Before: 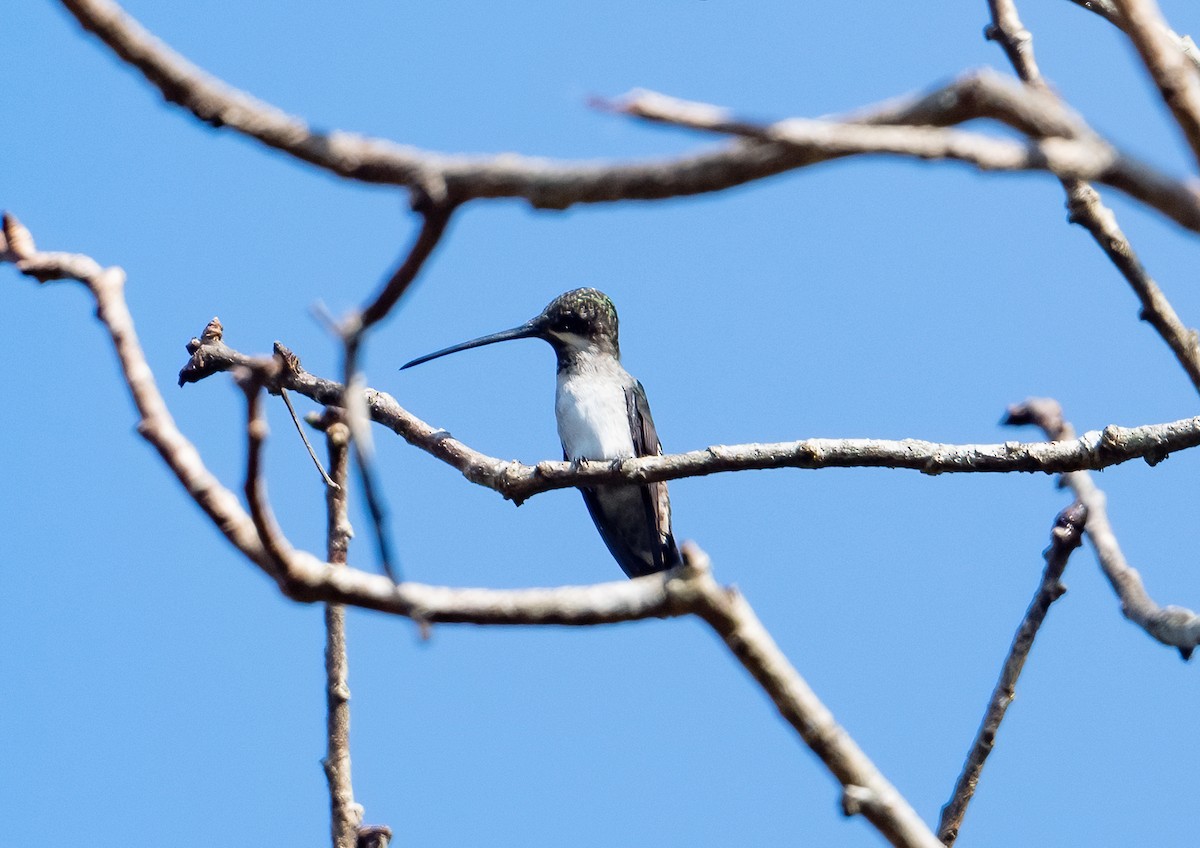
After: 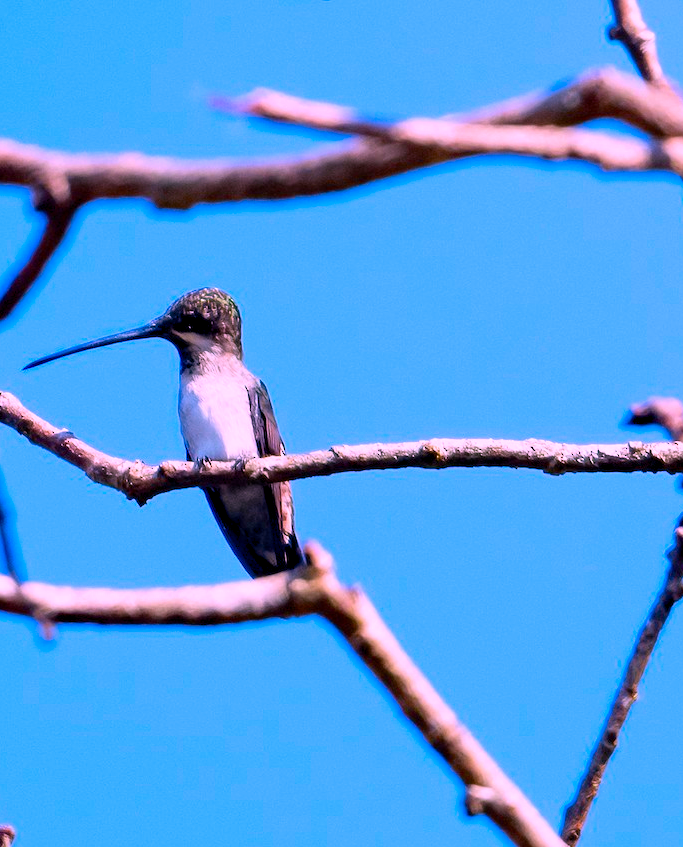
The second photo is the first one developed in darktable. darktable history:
crop: left 31.479%, top 0.017%, right 11.547%
color correction: highlights a* 19.38, highlights b* -12.31, saturation 1.68
color balance rgb: global offset › luminance -0.309%, global offset › hue 258.65°, perceptual saturation grading › global saturation 17.72%
